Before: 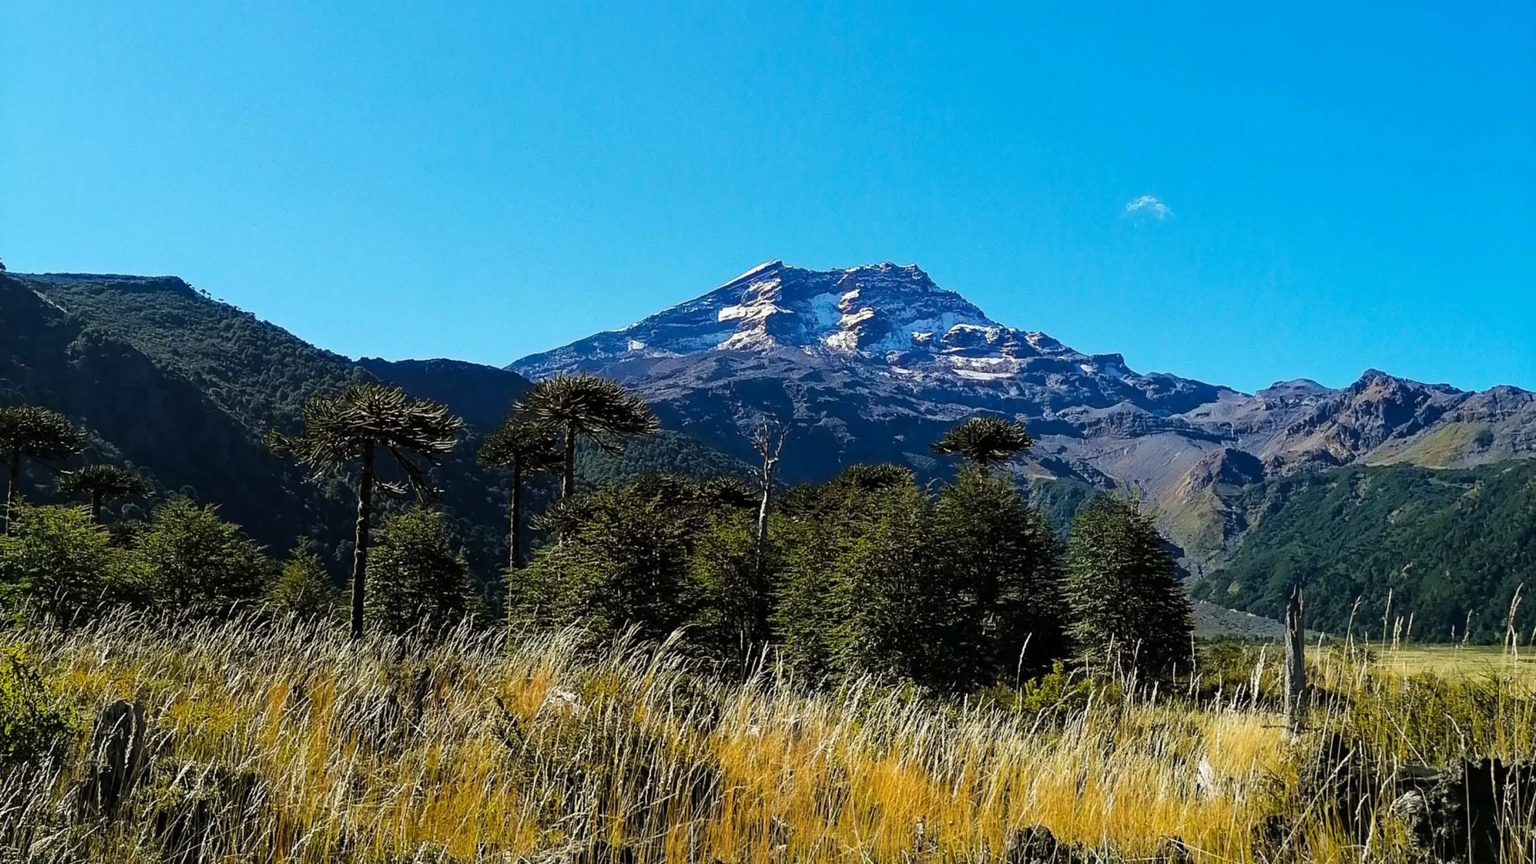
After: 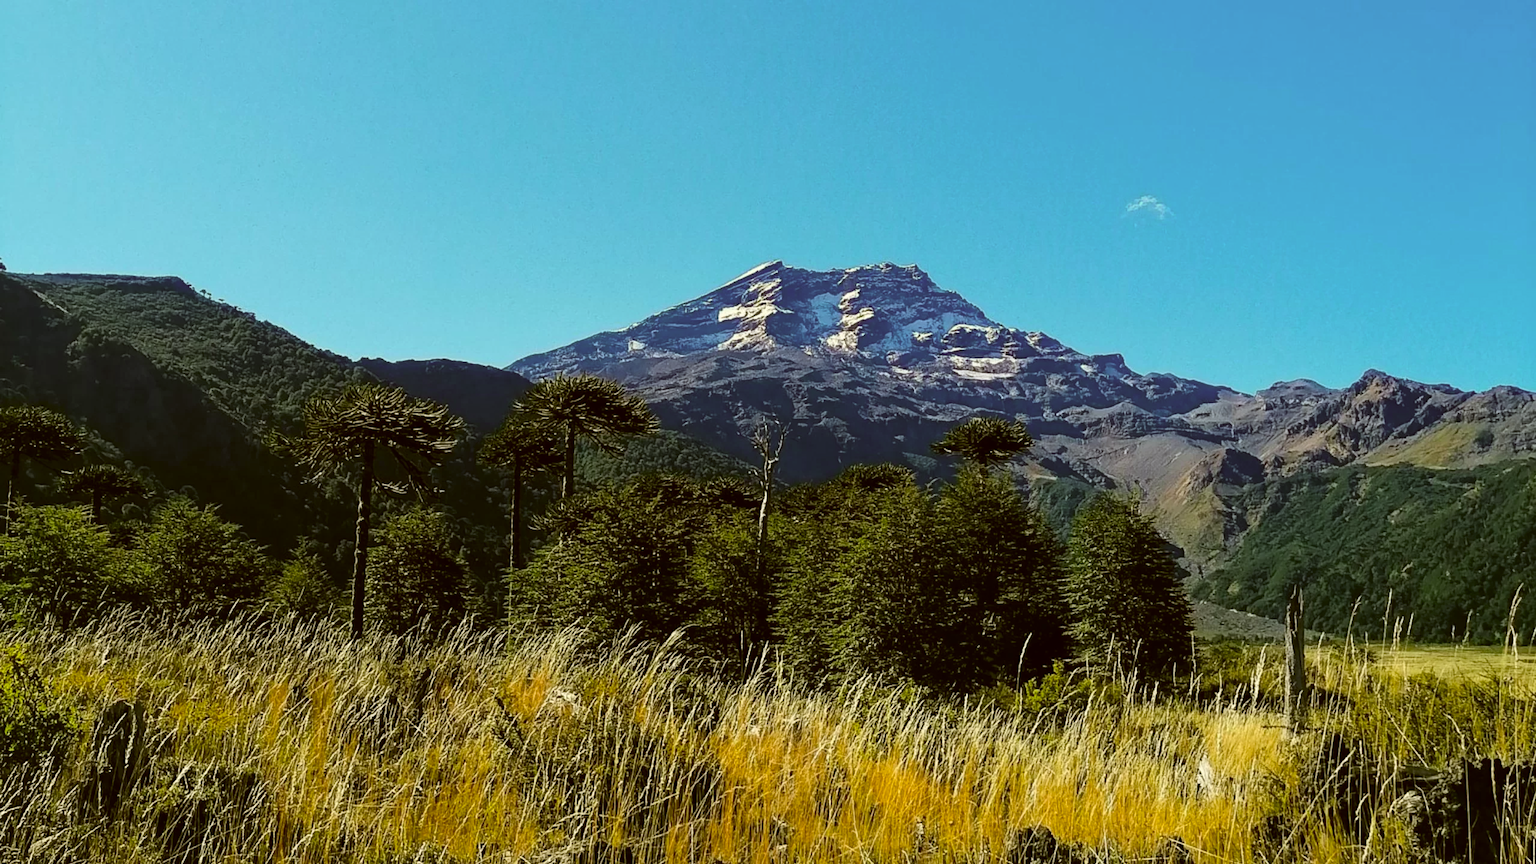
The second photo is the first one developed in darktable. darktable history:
color correction: highlights a* -1.28, highlights b* 10.37, shadows a* 0.809, shadows b* 19.99
